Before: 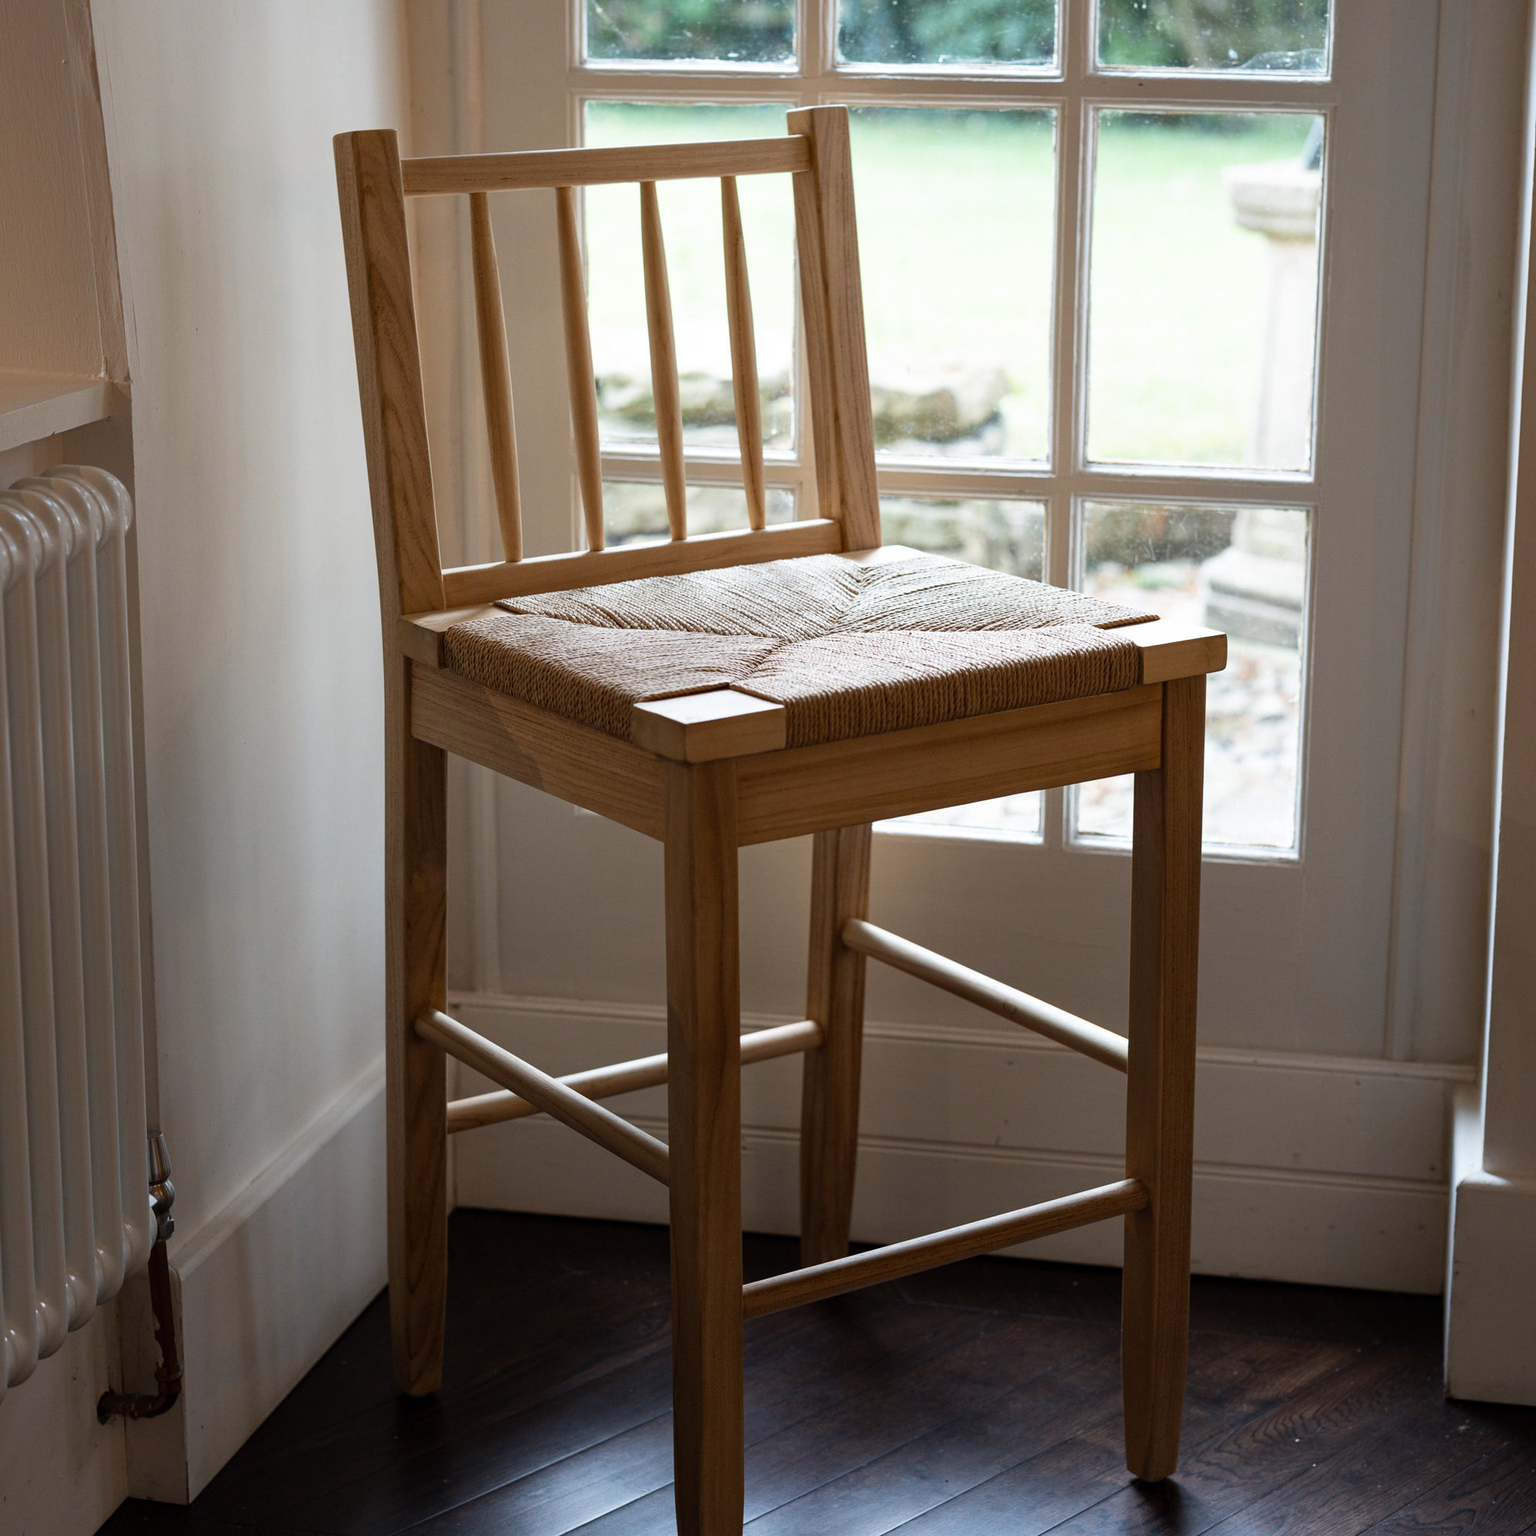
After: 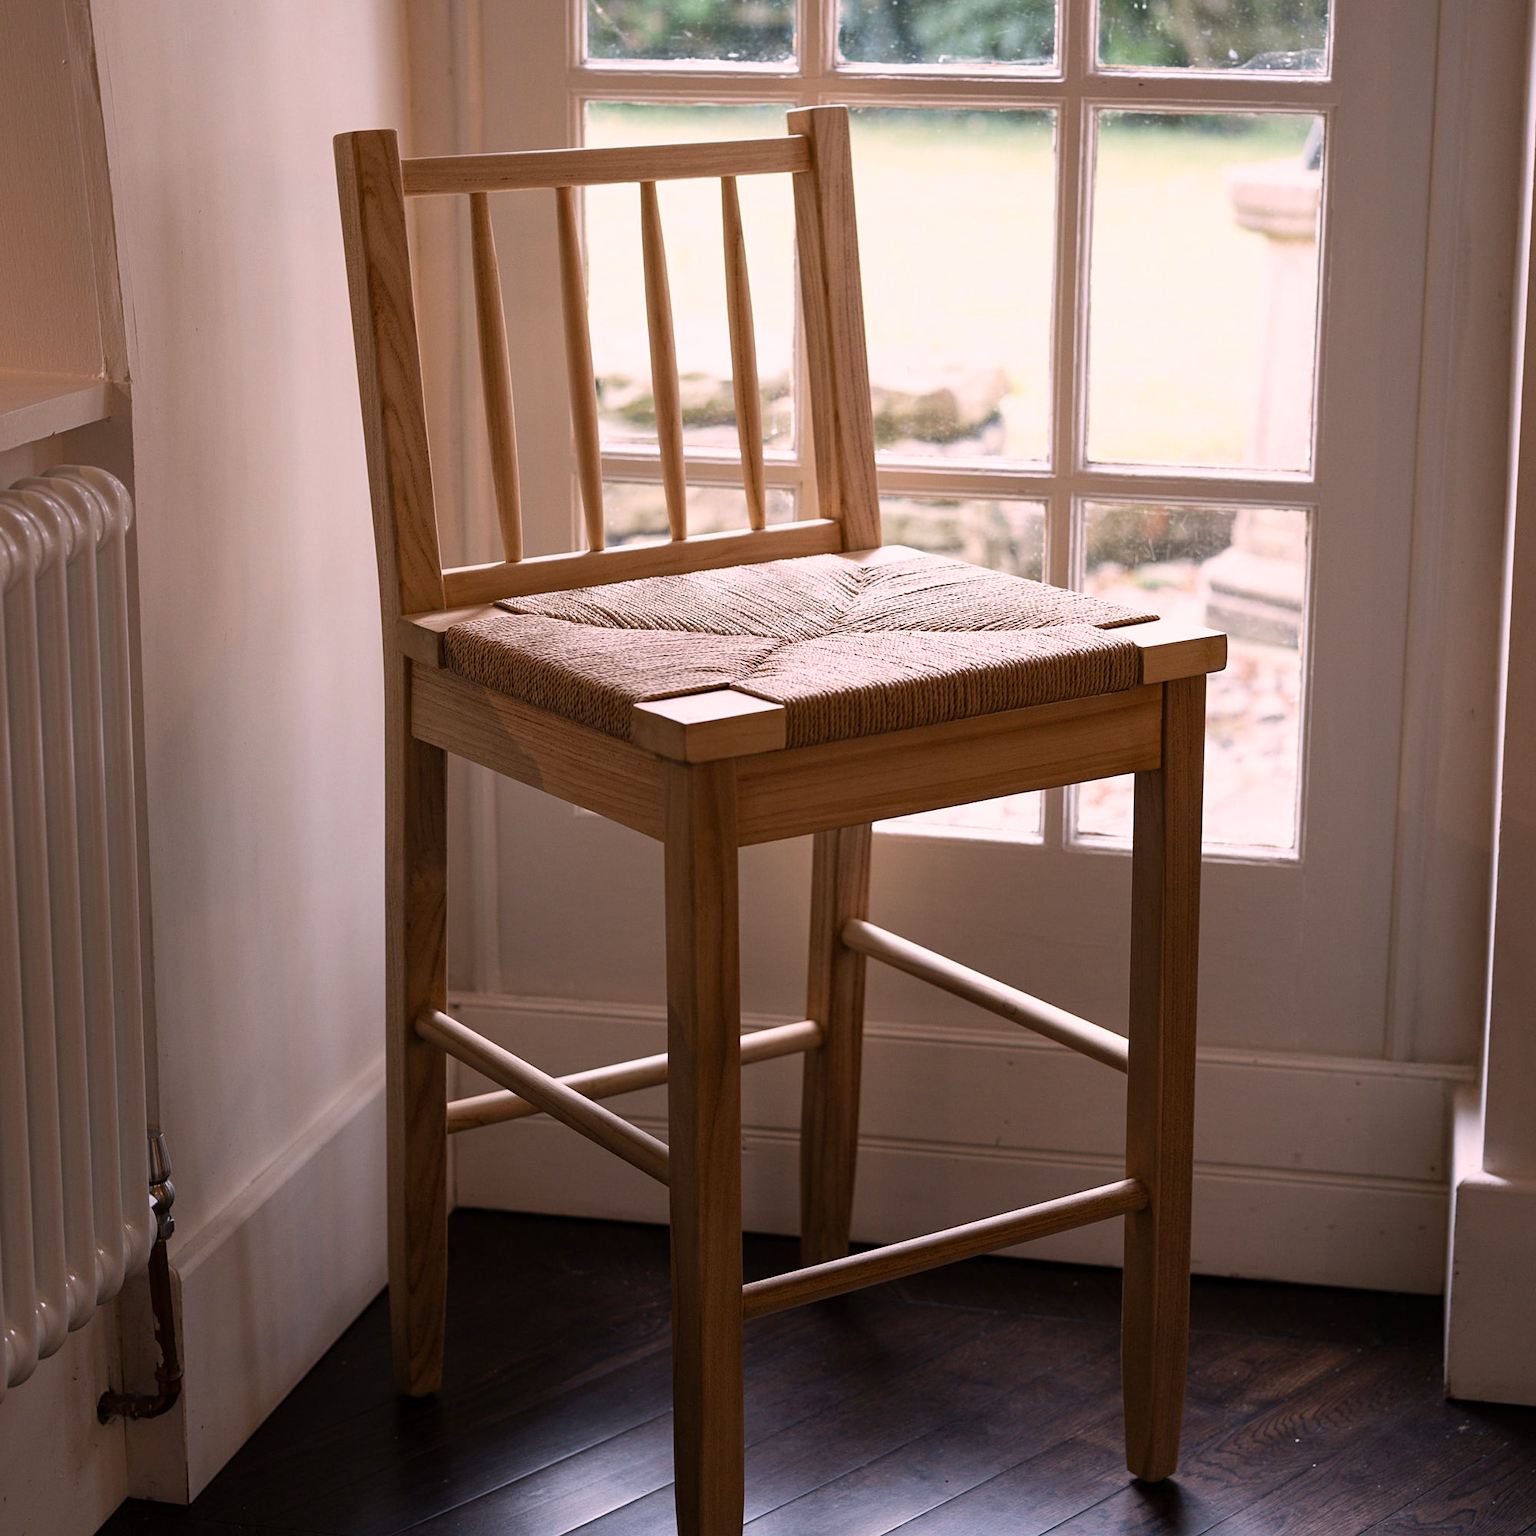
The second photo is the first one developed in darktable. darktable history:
color correction: highlights a* 14.52, highlights b* 4.84
sharpen: amount 0.2
